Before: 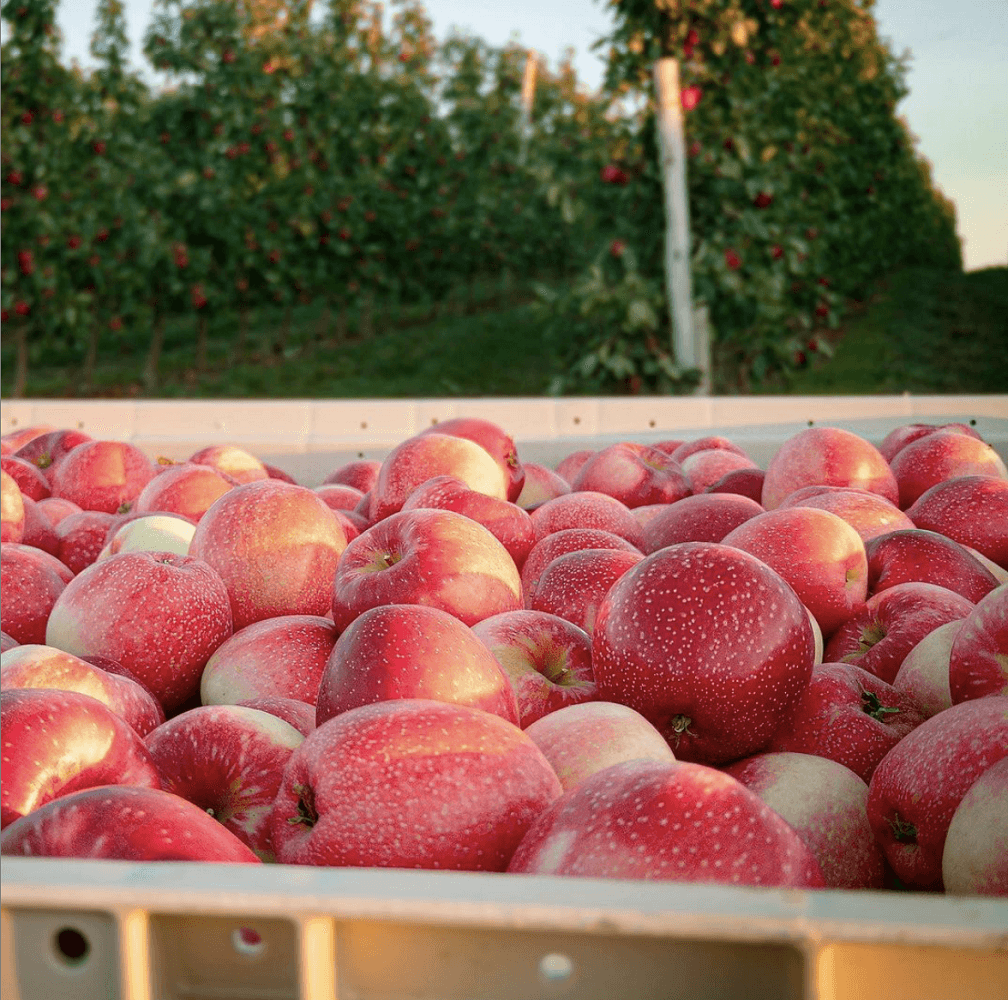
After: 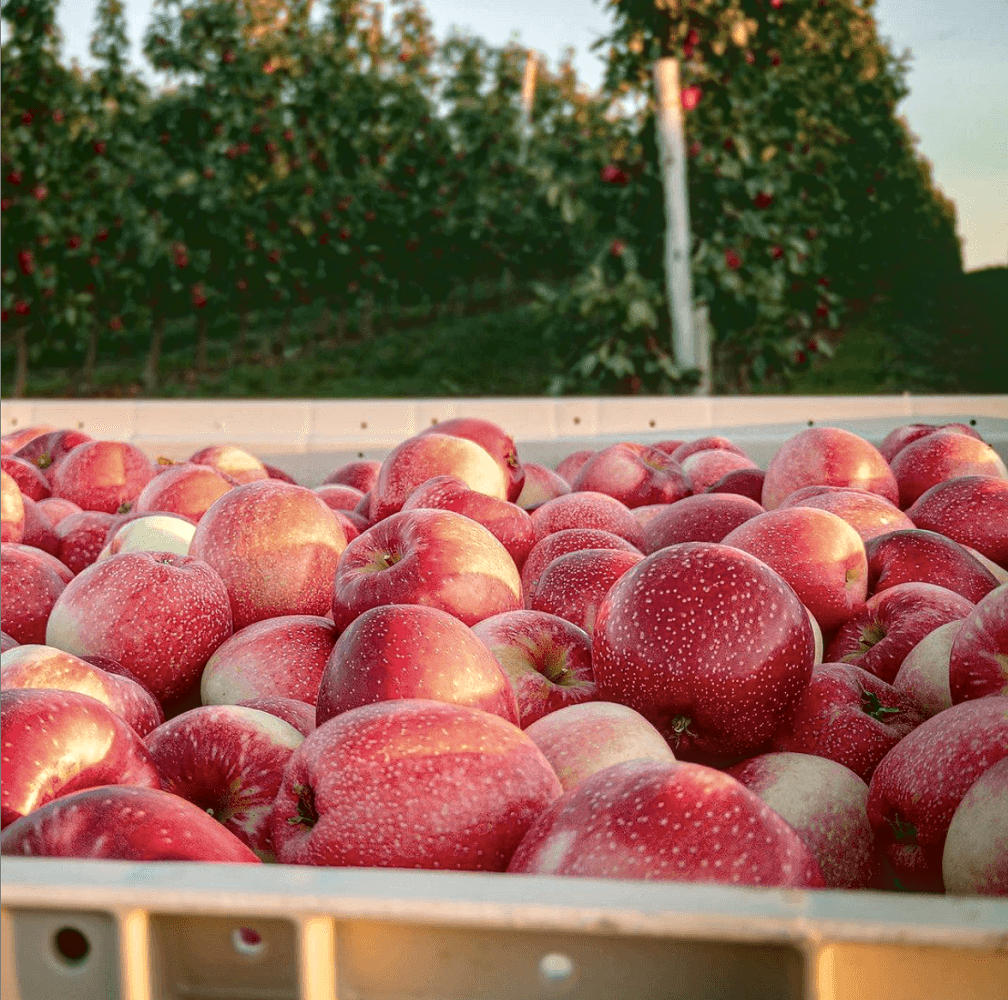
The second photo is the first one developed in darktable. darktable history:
local contrast: detail 130%
tone curve: curves: ch0 [(0.122, 0.111) (1, 1)]
